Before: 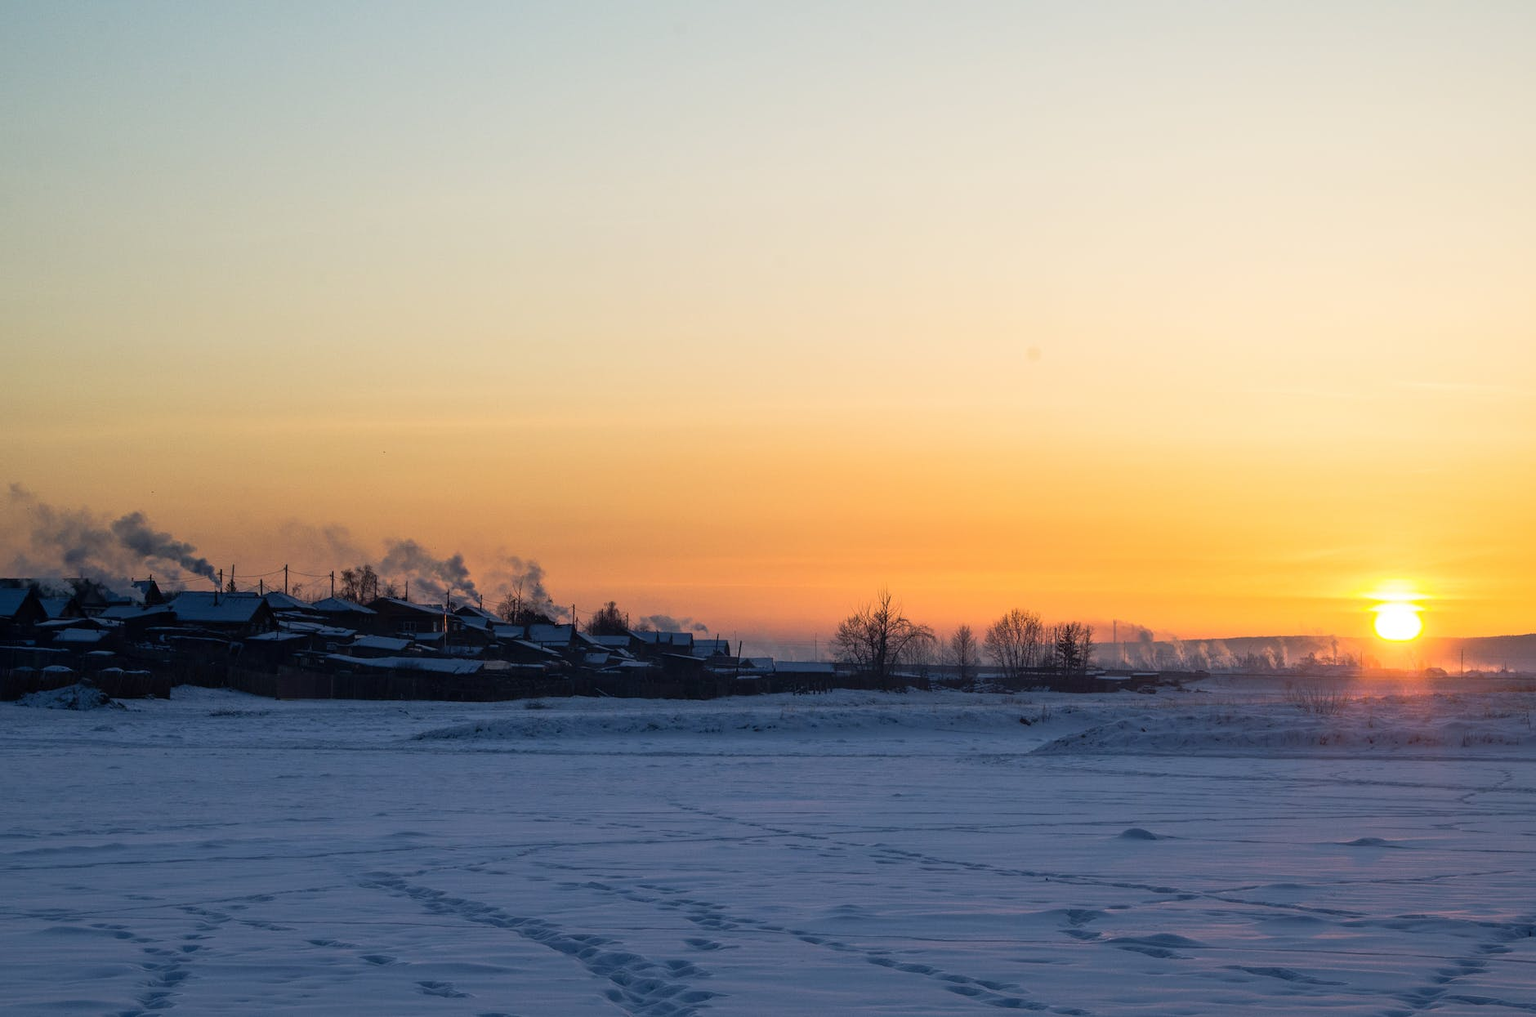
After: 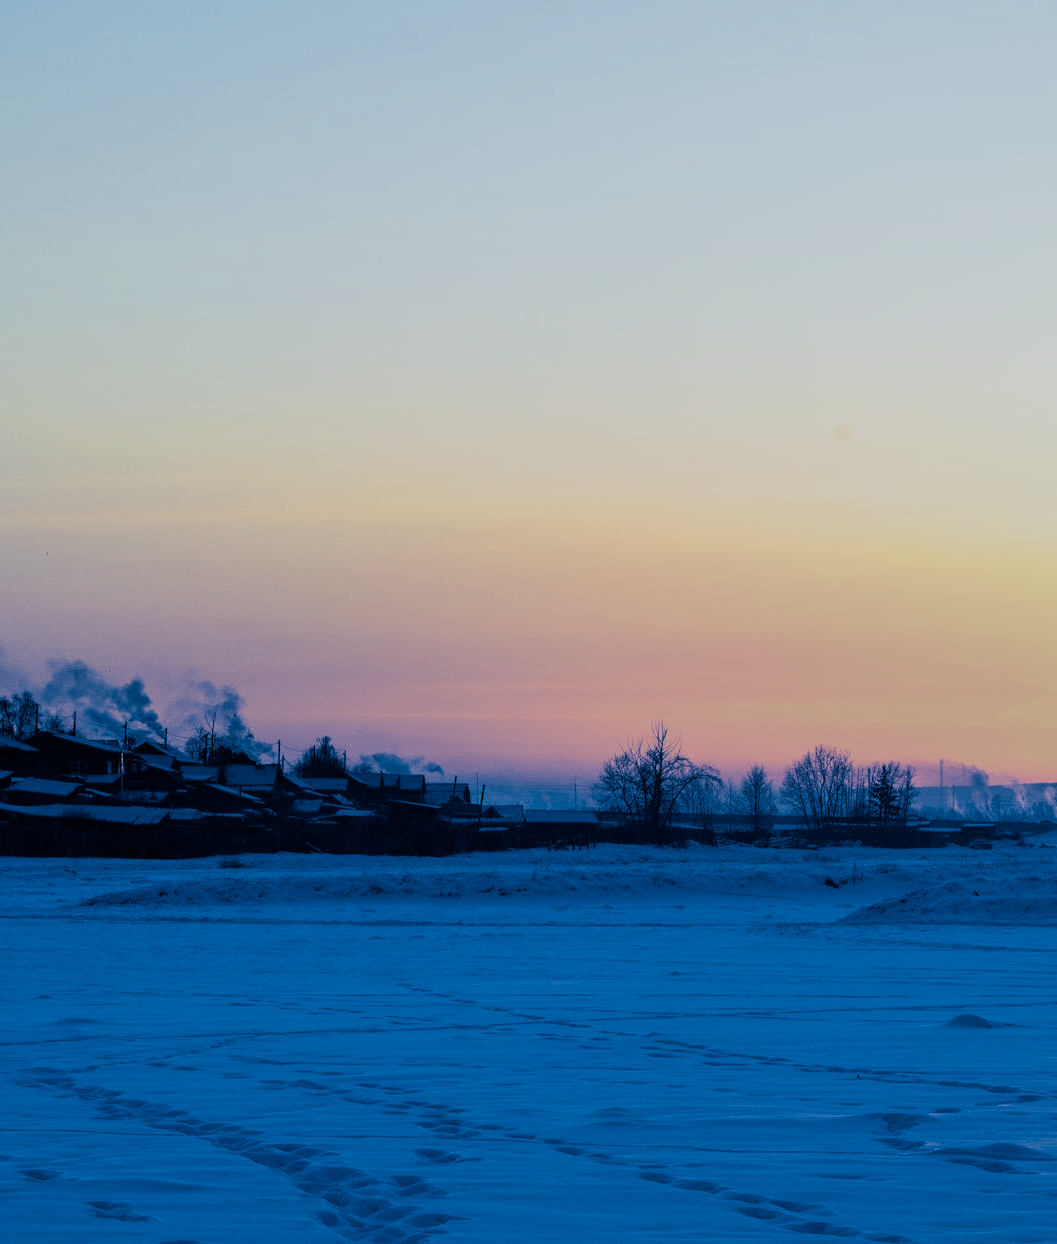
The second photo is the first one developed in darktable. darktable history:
split-toning: shadows › hue 226.8°, shadows › saturation 1, highlights › saturation 0, balance -61.41
color calibration: output R [1.063, -0.012, -0.003, 0], output G [0, 1.022, 0.021, 0], output B [-0.079, 0.047, 1, 0], illuminant custom, x 0.389, y 0.387, temperature 3838.64 K
crop and rotate: left 22.516%, right 21.234%
filmic rgb: black relative exposure -7.65 EV, white relative exposure 4.56 EV, hardness 3.61
